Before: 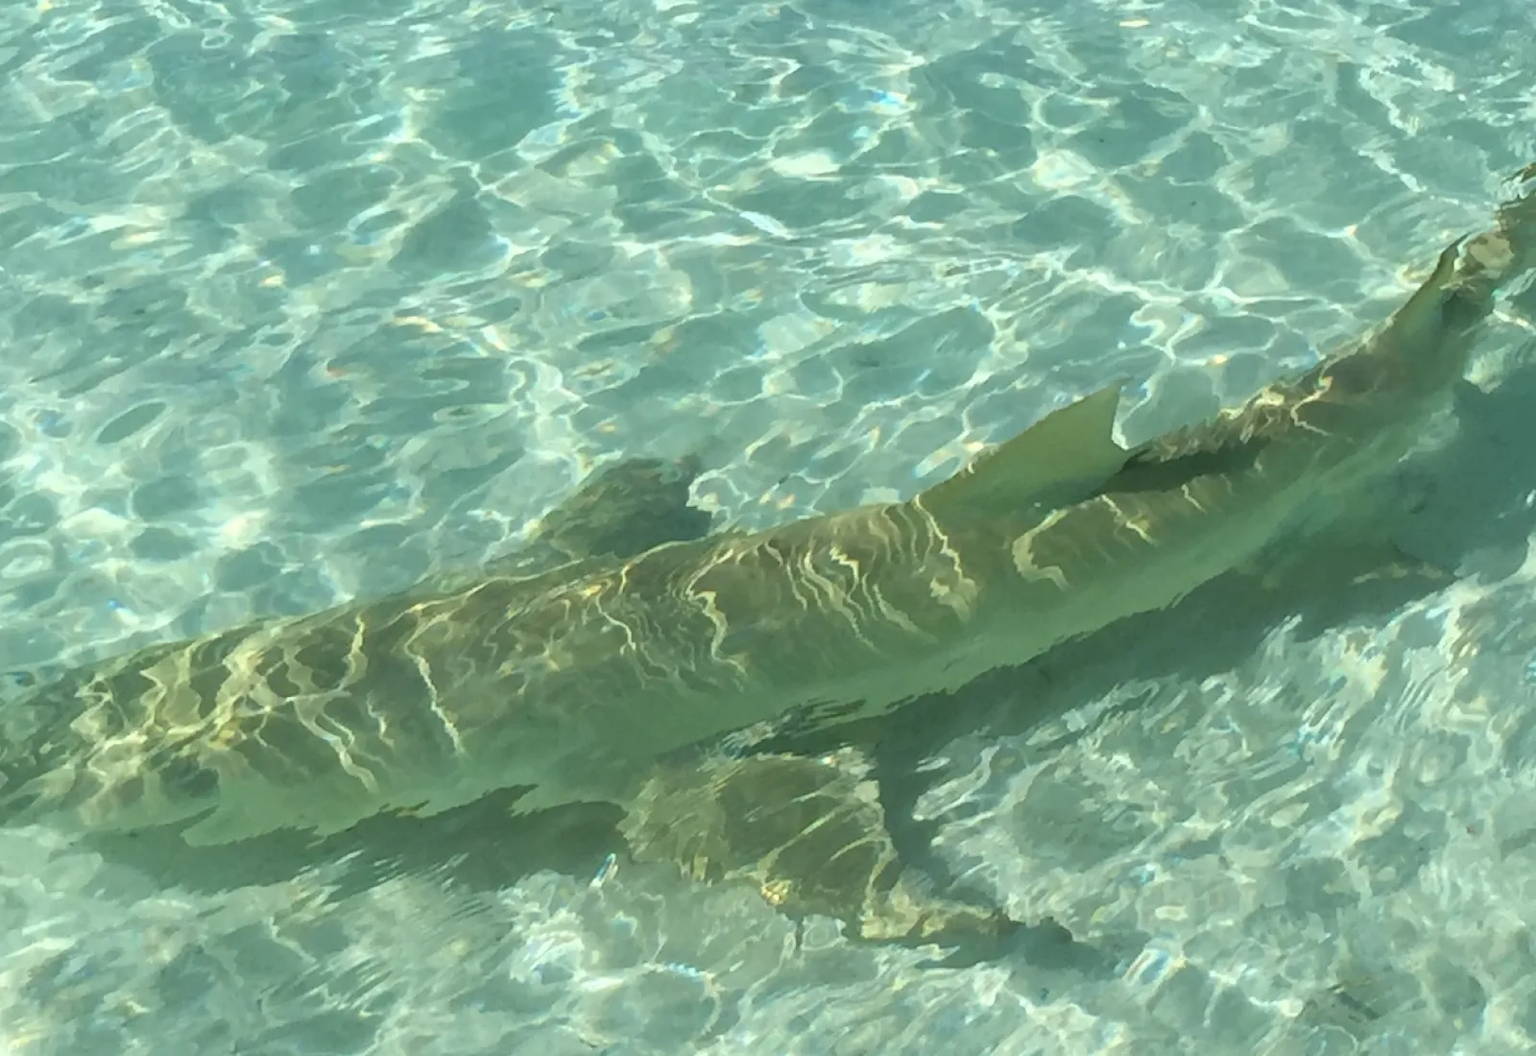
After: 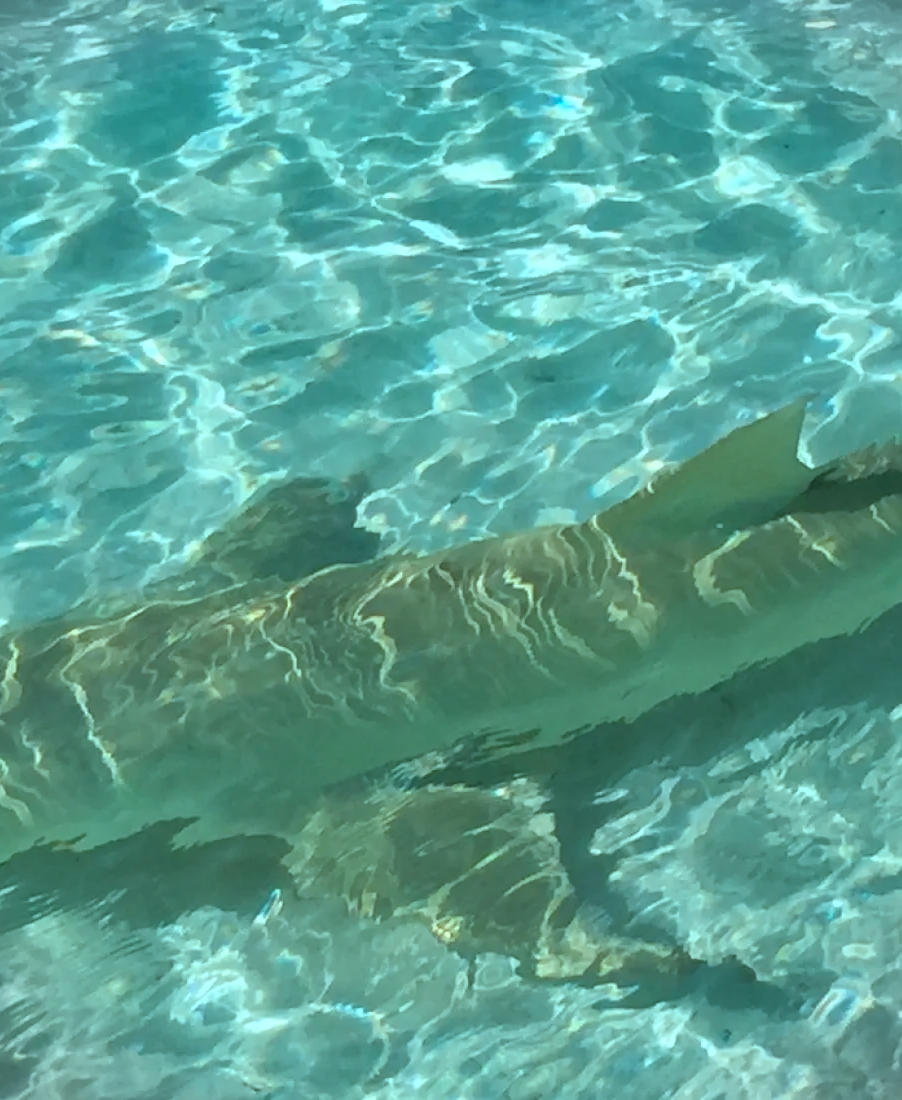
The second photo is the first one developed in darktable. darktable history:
crop and rotate: left 22.59%, right 20.982%
color correction: highlights a* -11.96, highlights b* -15.32
shadows and highlights: shadows 59.98, soften with gaussian
vignetting: fall-off start 100.08%, unbound false
